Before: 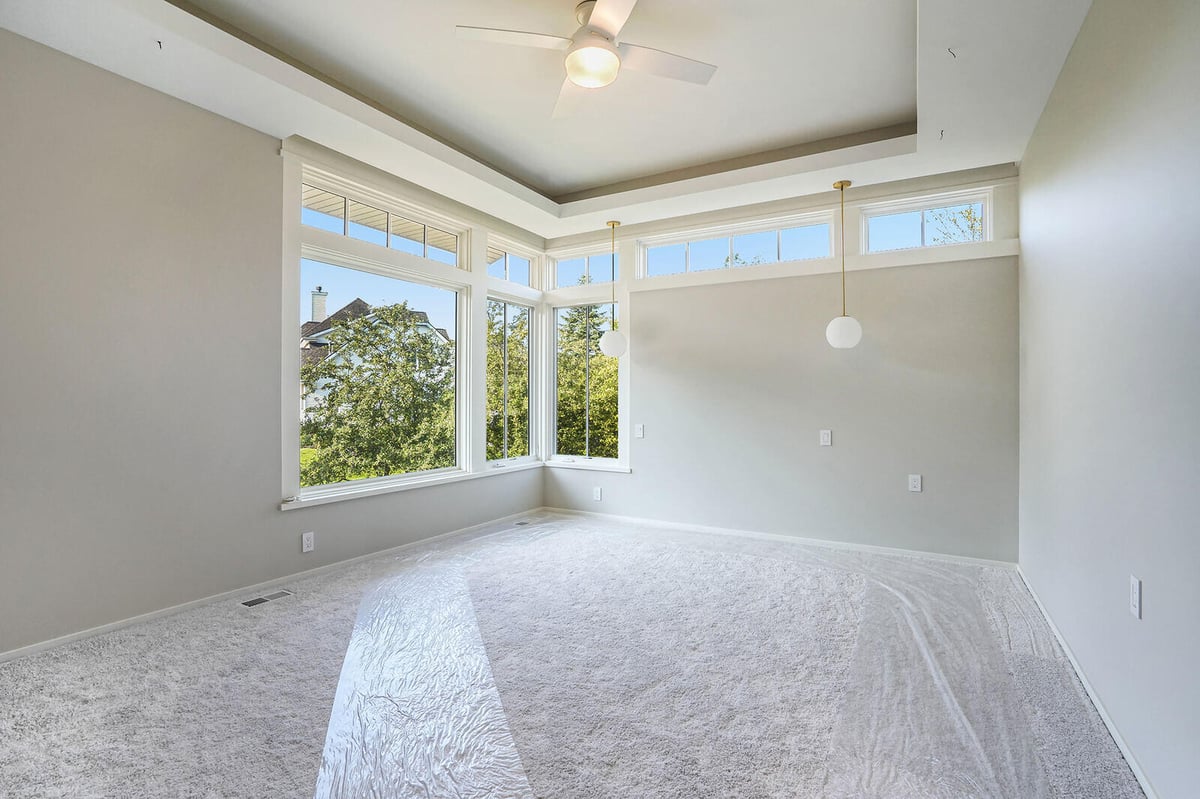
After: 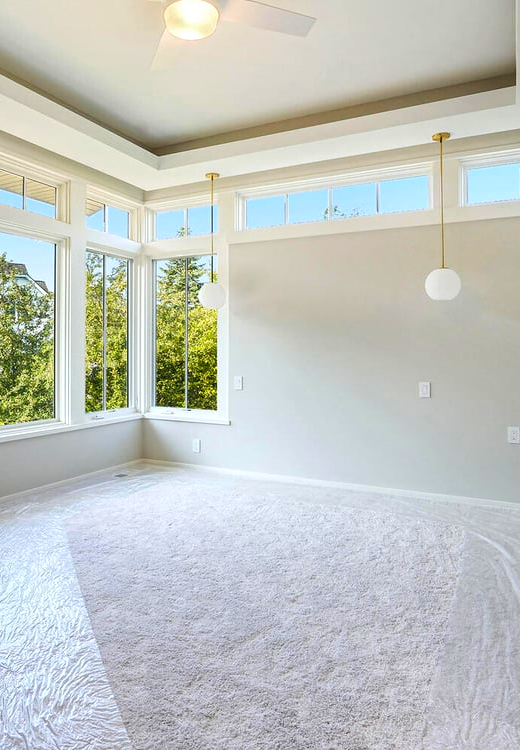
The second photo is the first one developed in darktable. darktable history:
exposure: black level correction 0.007, exposure 0.159 EV, compensate highlight preservation false
color correction: saturation 1.32
tone equalizer: on, module defaults
crop: left 33.452%, top 6.025%, right 23.155%
